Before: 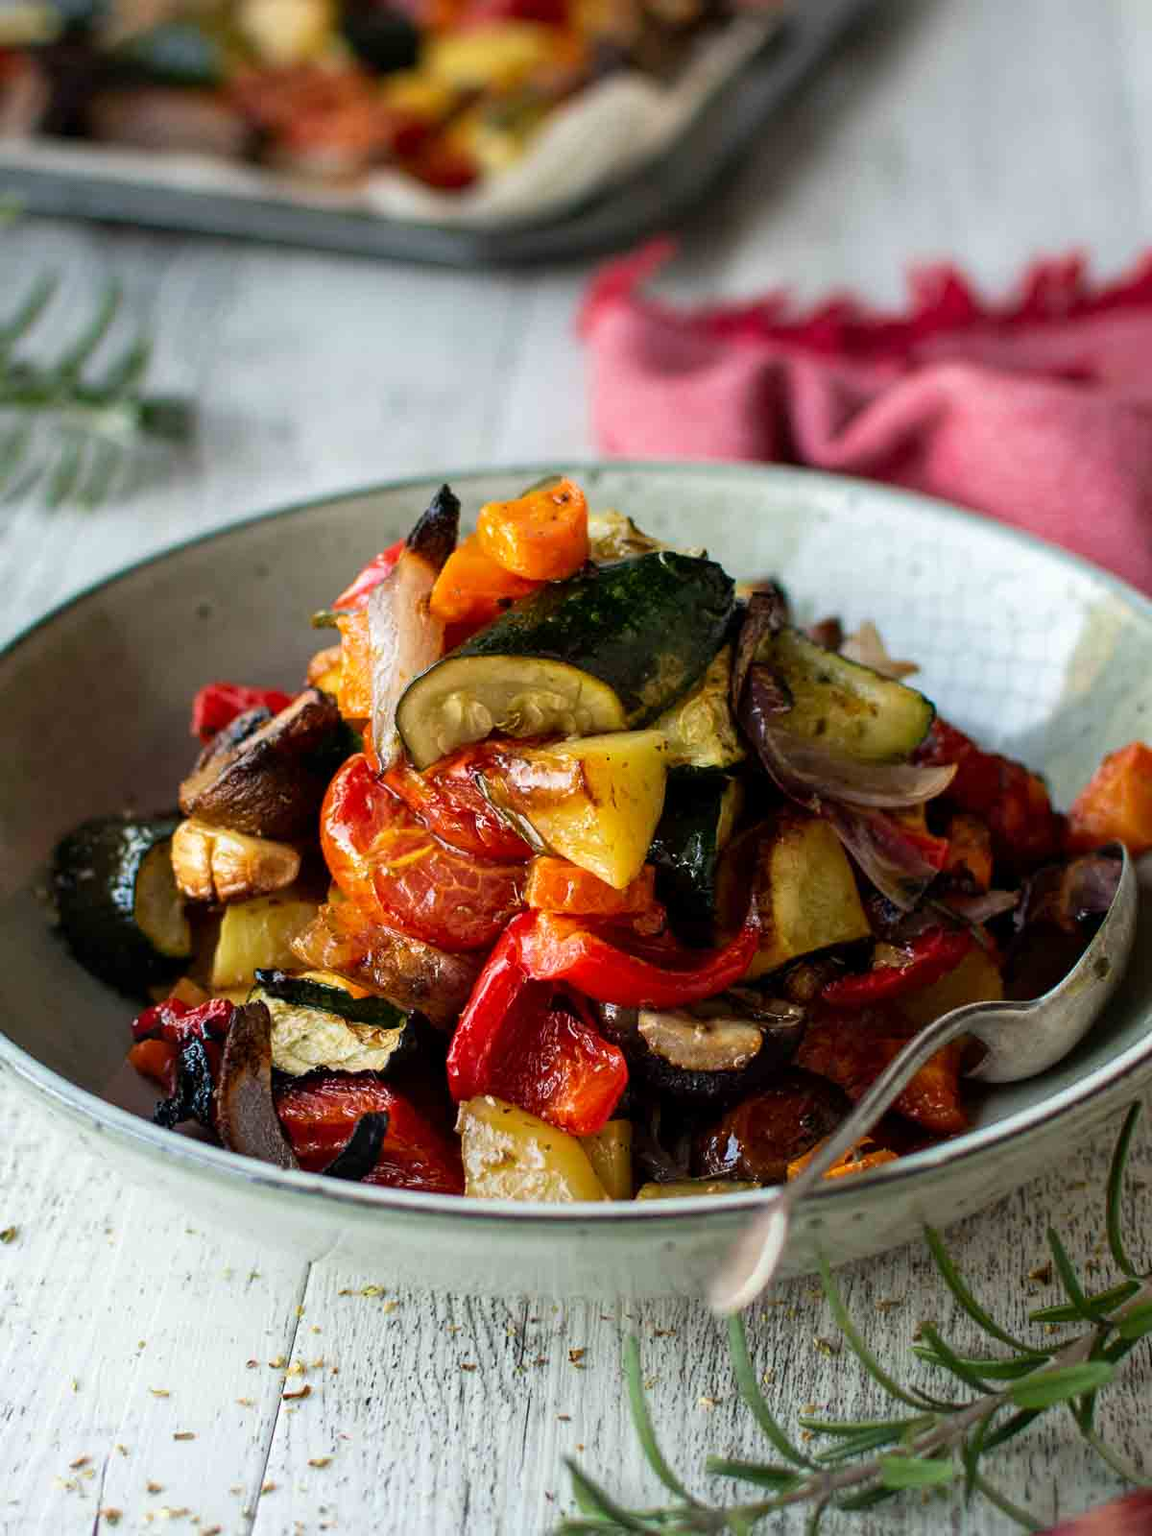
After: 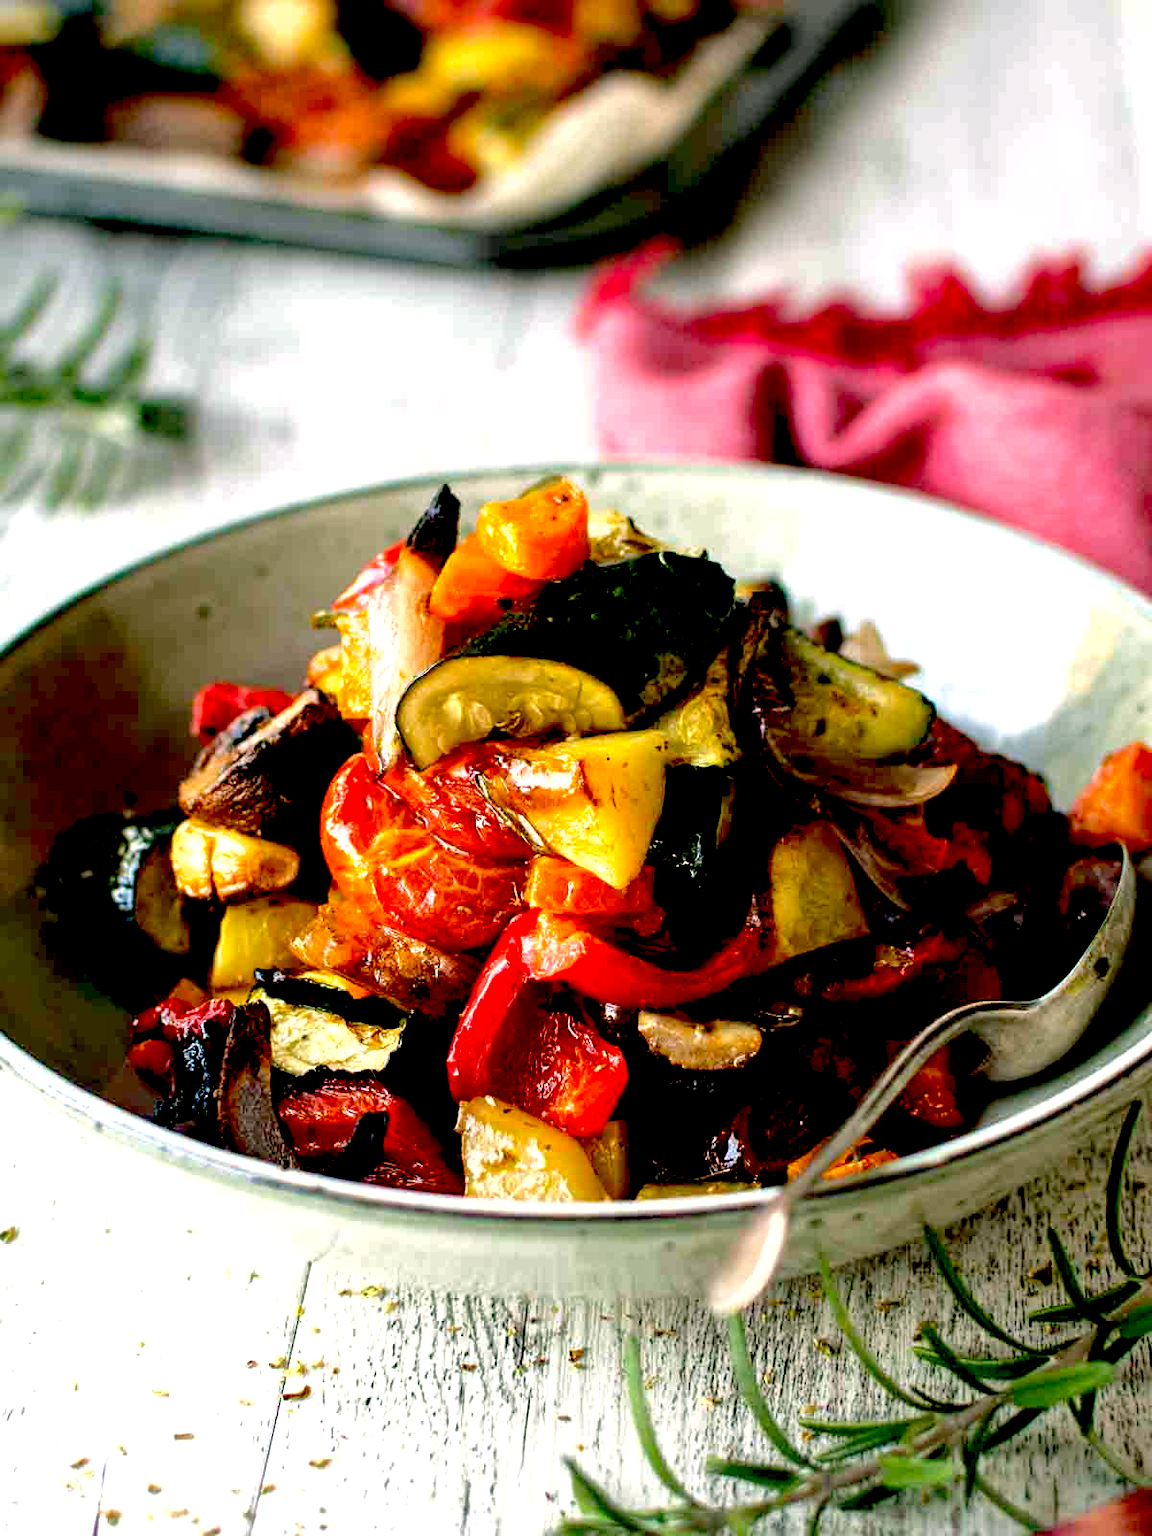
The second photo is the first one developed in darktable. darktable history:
color correction: highlights a* 4.59, highlights b* 4.93, shadows a* -7.58, shadows b* 4.94
exposure: black level correction 0.034, exposure 0.909 EV, compensate highlight preservation false
shadows and highlights: shadows -20.48, white point adjustment -2.01, highlights -35.12
